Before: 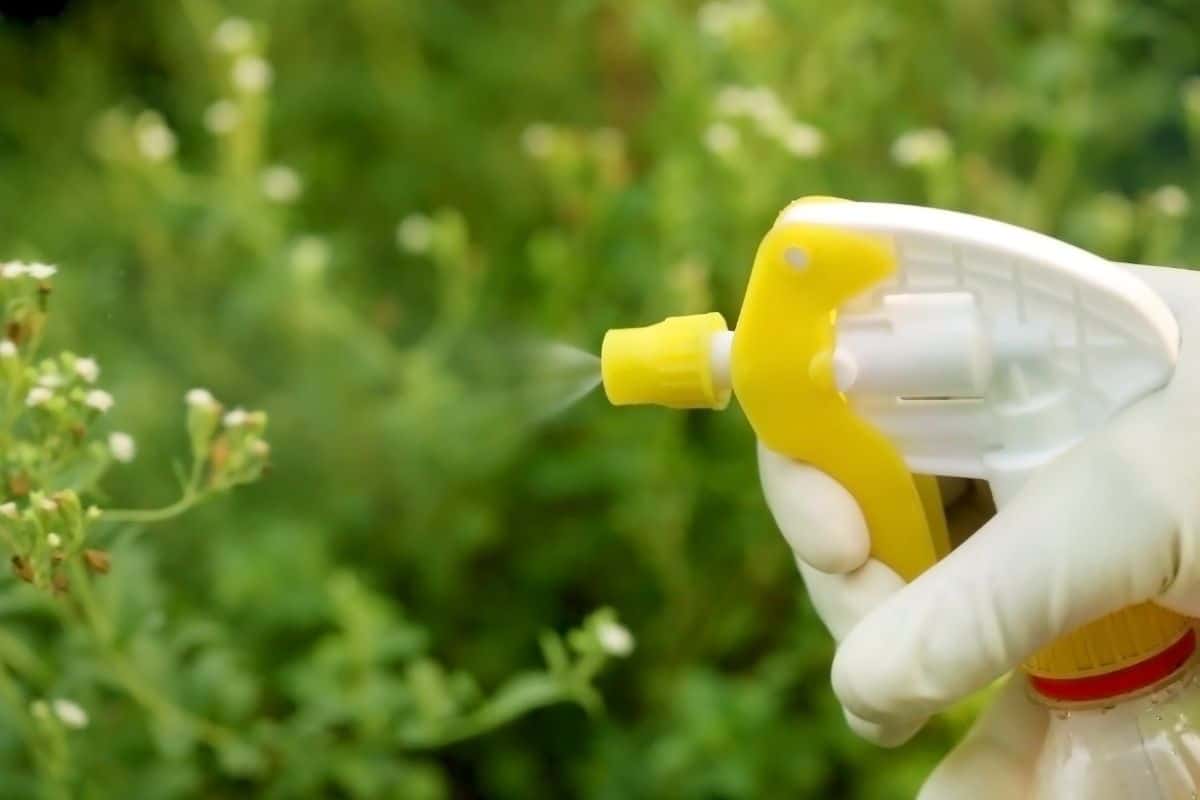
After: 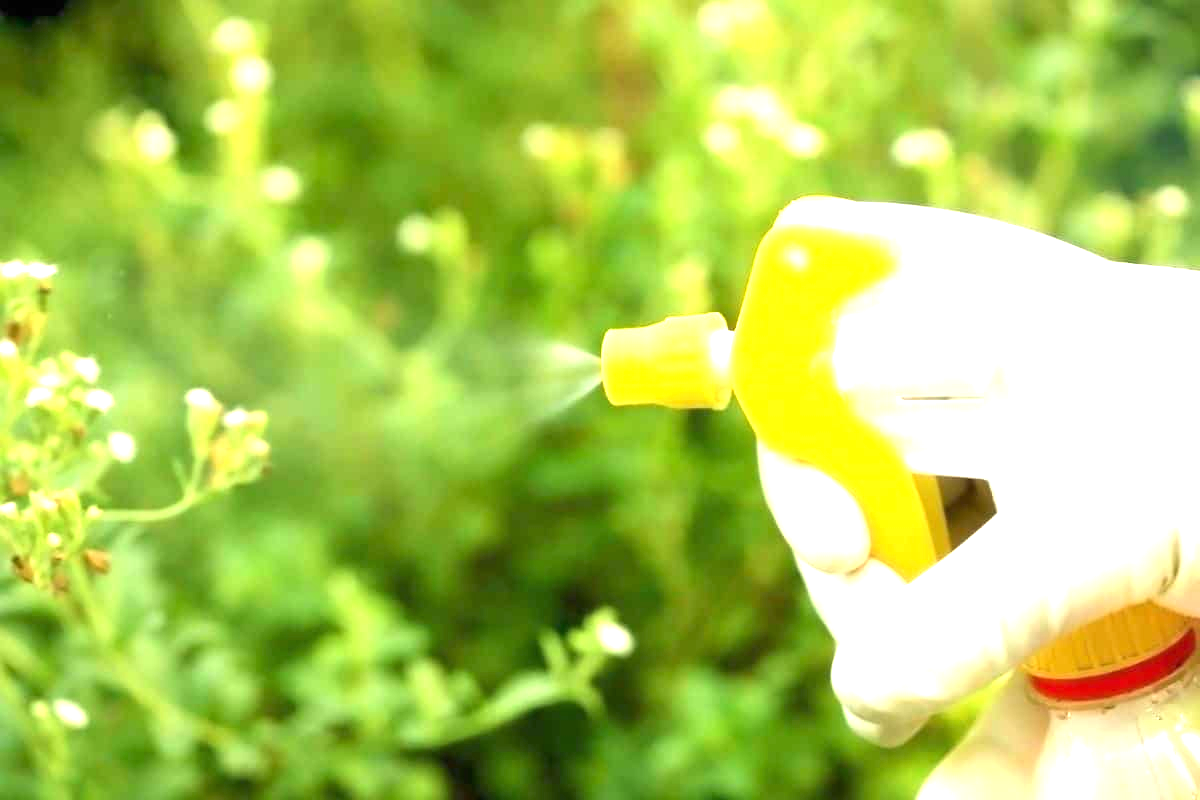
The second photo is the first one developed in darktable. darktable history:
exposure: black level correction 0, exposure 1.572 EV, compensate highlight preservation false
